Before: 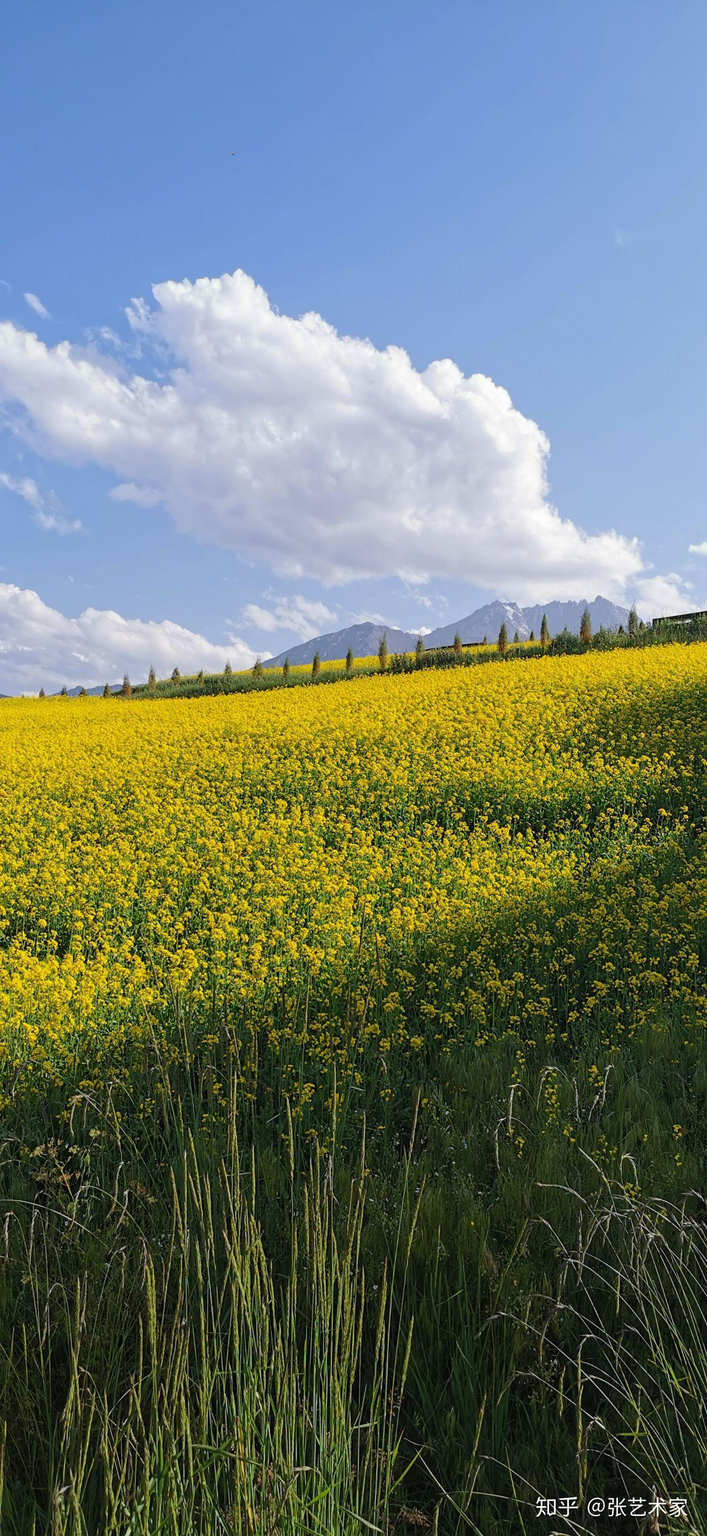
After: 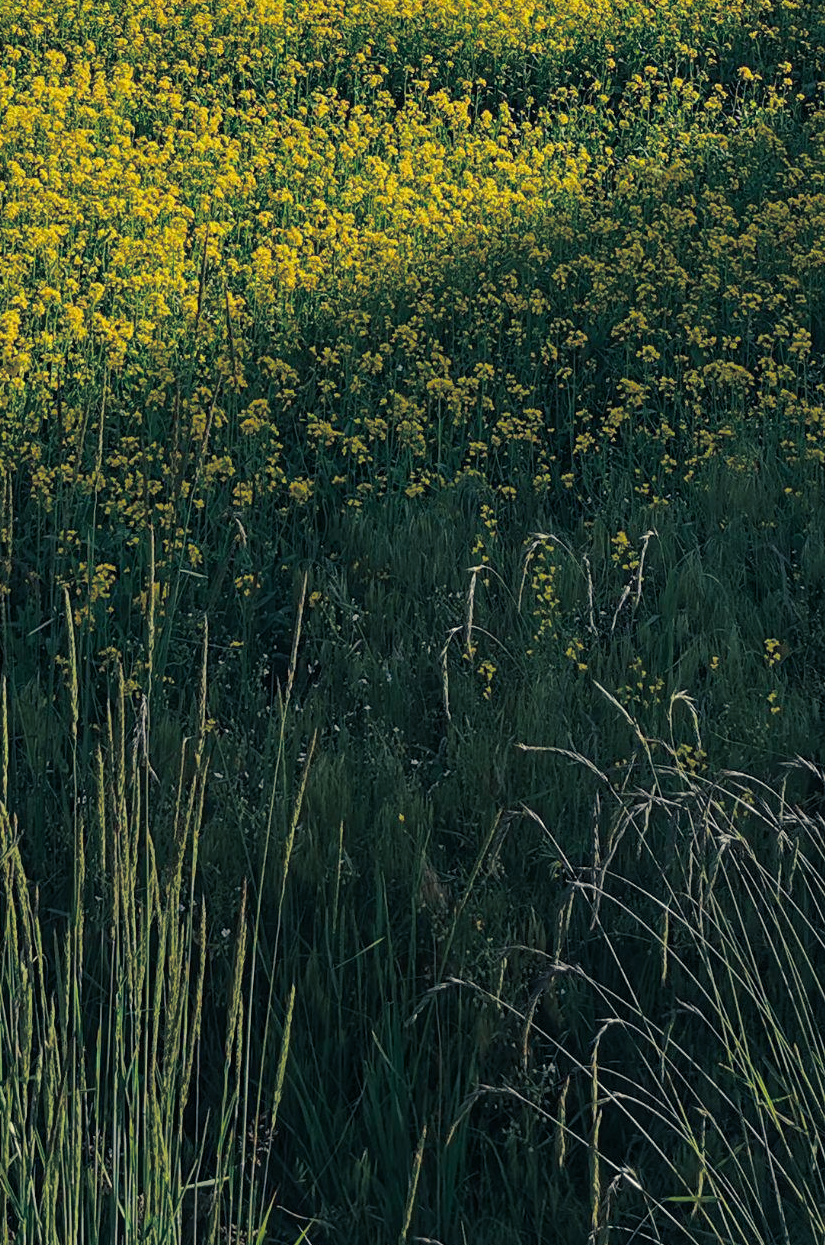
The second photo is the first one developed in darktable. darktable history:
split-toning: shadows › hue 216°, shadows › saturation 1, highlights › hue 57.6°, balance -33.4
crop and rotate: left 35.509%, top 50.238%, bottom 4.934%
